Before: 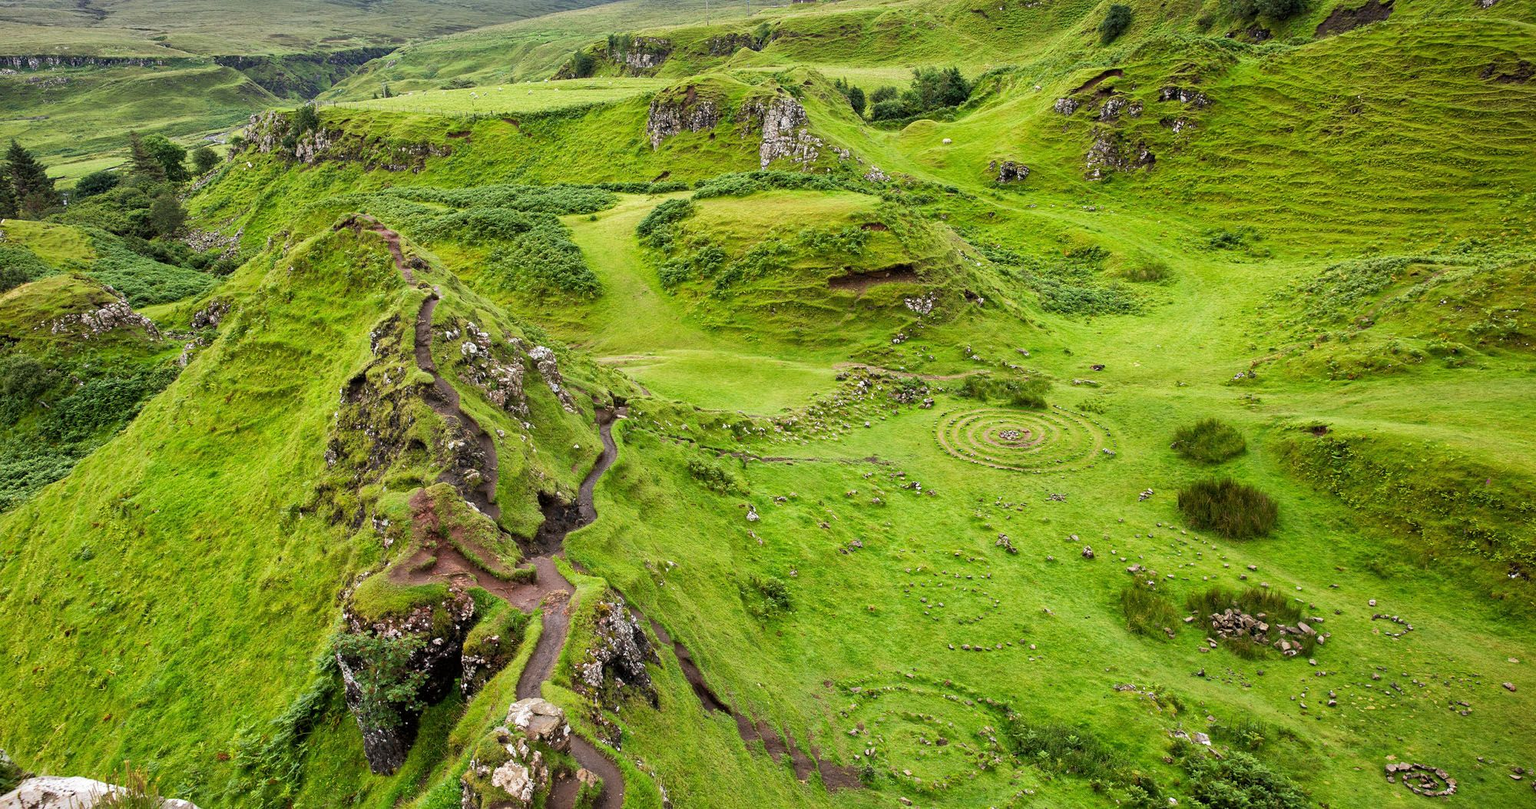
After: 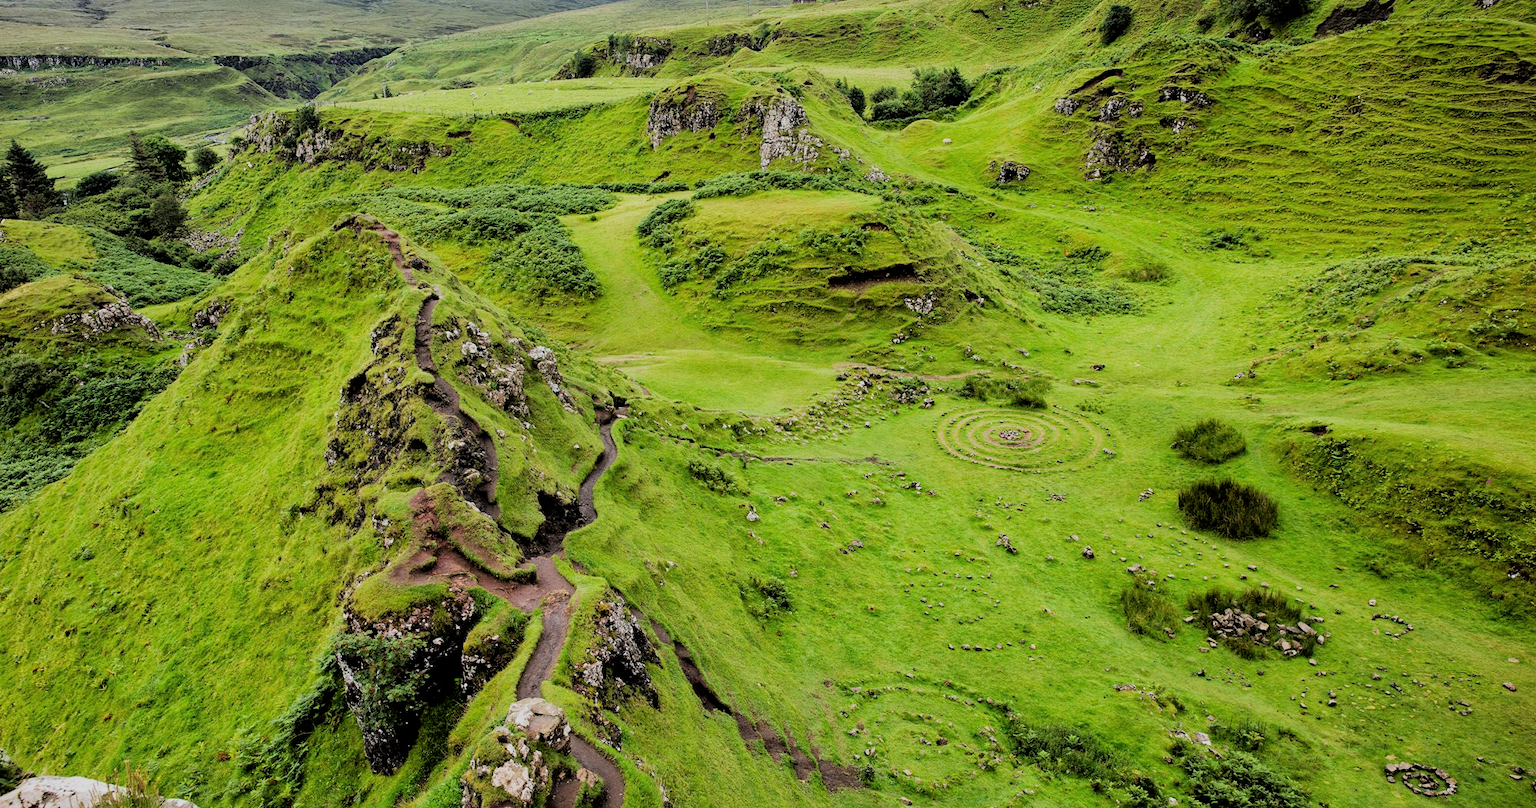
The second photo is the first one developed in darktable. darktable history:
filmic rgb: black relative exposure -4.39 EV, white relative exposure 5.04 EV, hardness 2.19, latitude 39.21%, contrast 1.148, highlights saturation mix 11.47%, shadows ↔ highlights balance 0.963%
